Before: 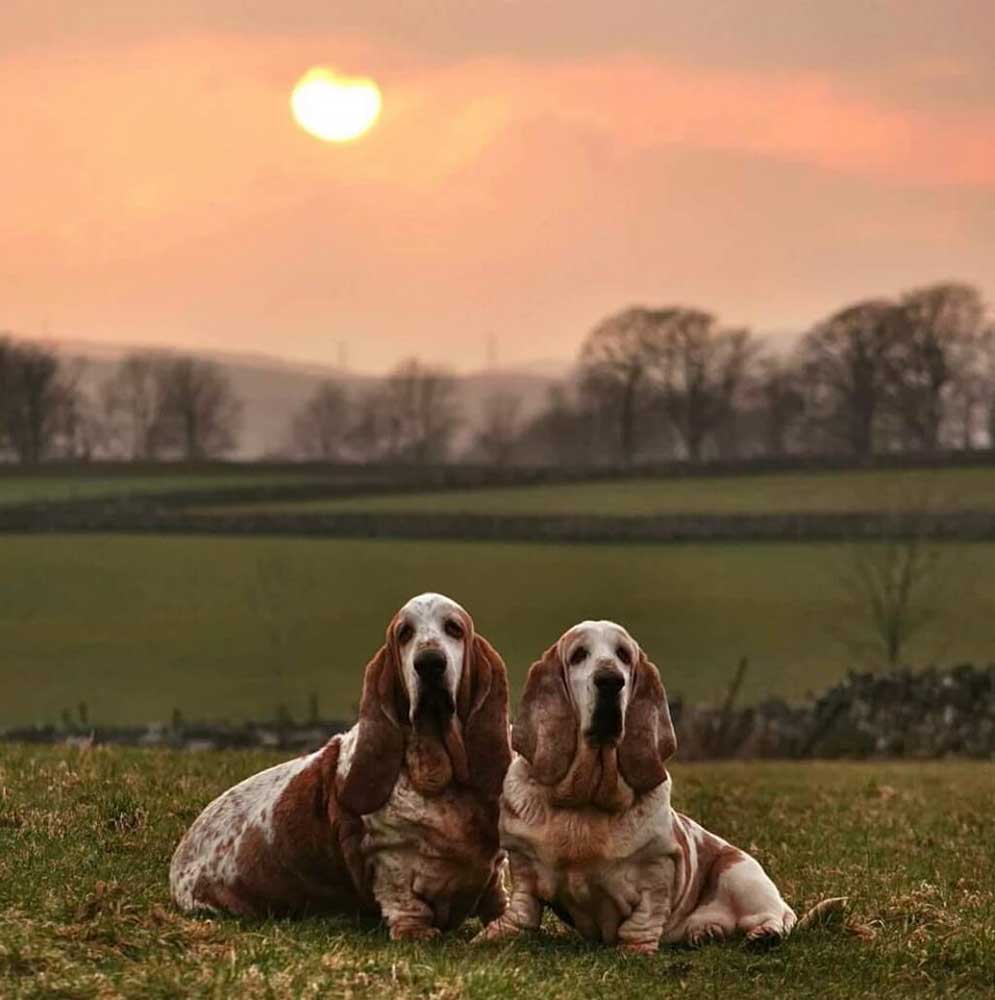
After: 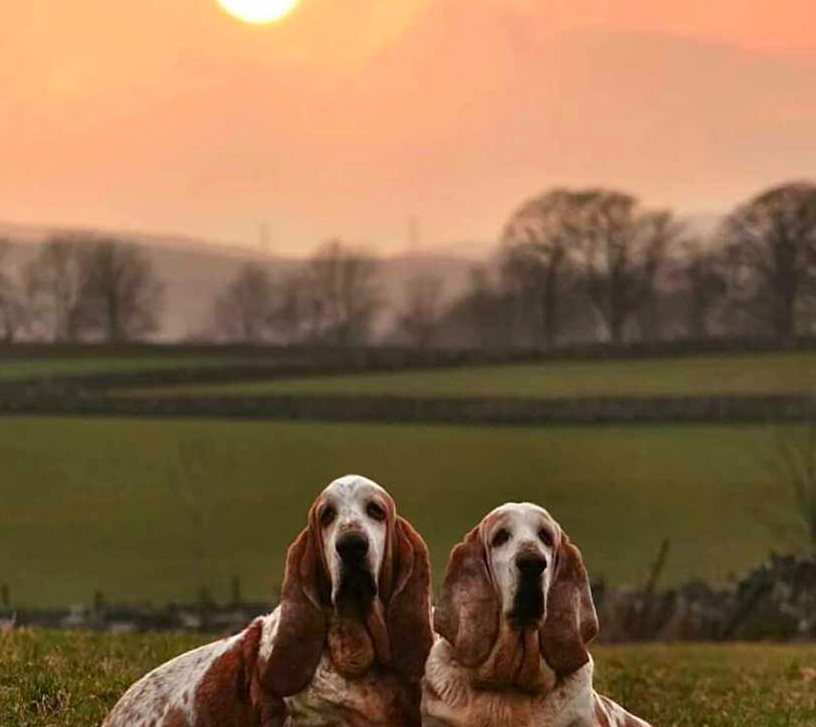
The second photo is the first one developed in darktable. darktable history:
white balance: emerald 1
contrast brightness saturation: contrast 0.04, saturation 0.16
crop: left 7.856%, top 11.836%, right 10.12%, bottom 15.387%
